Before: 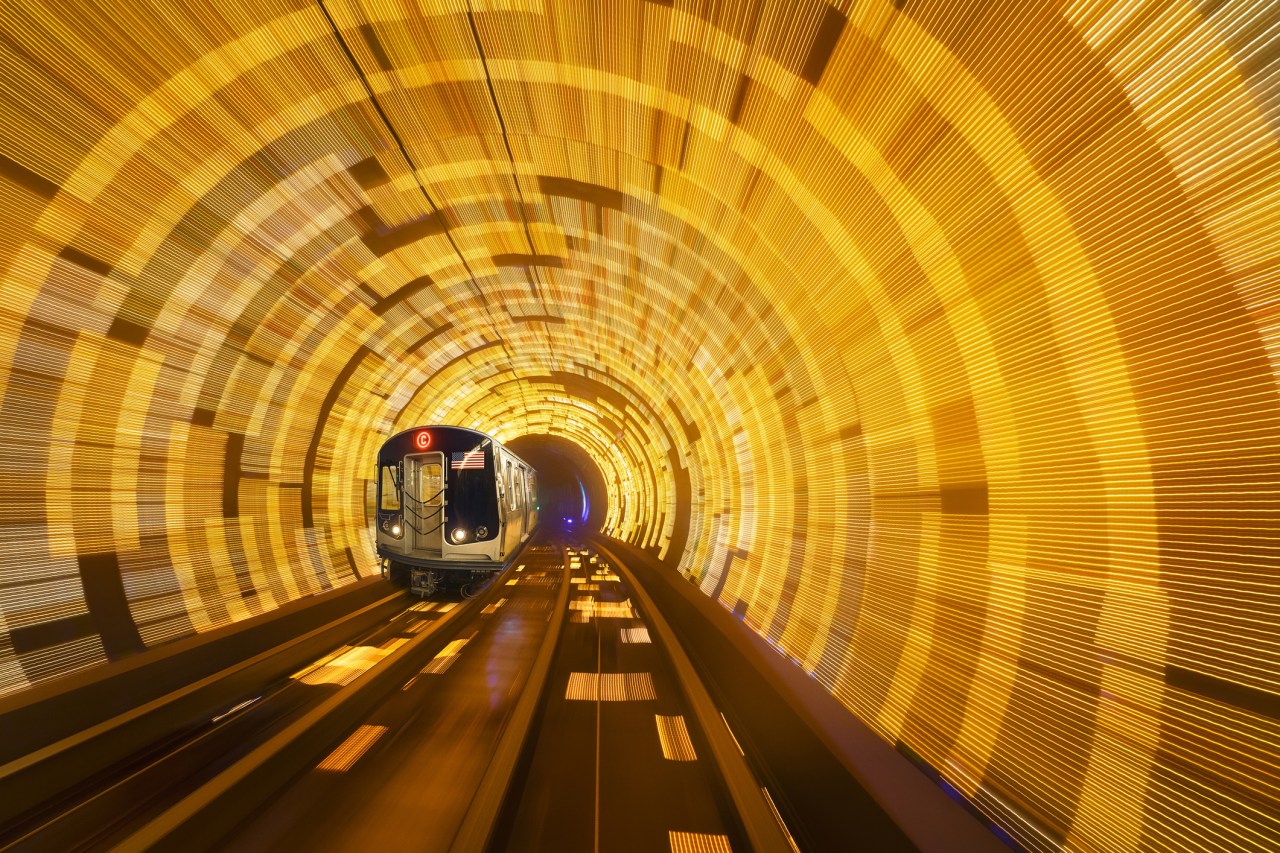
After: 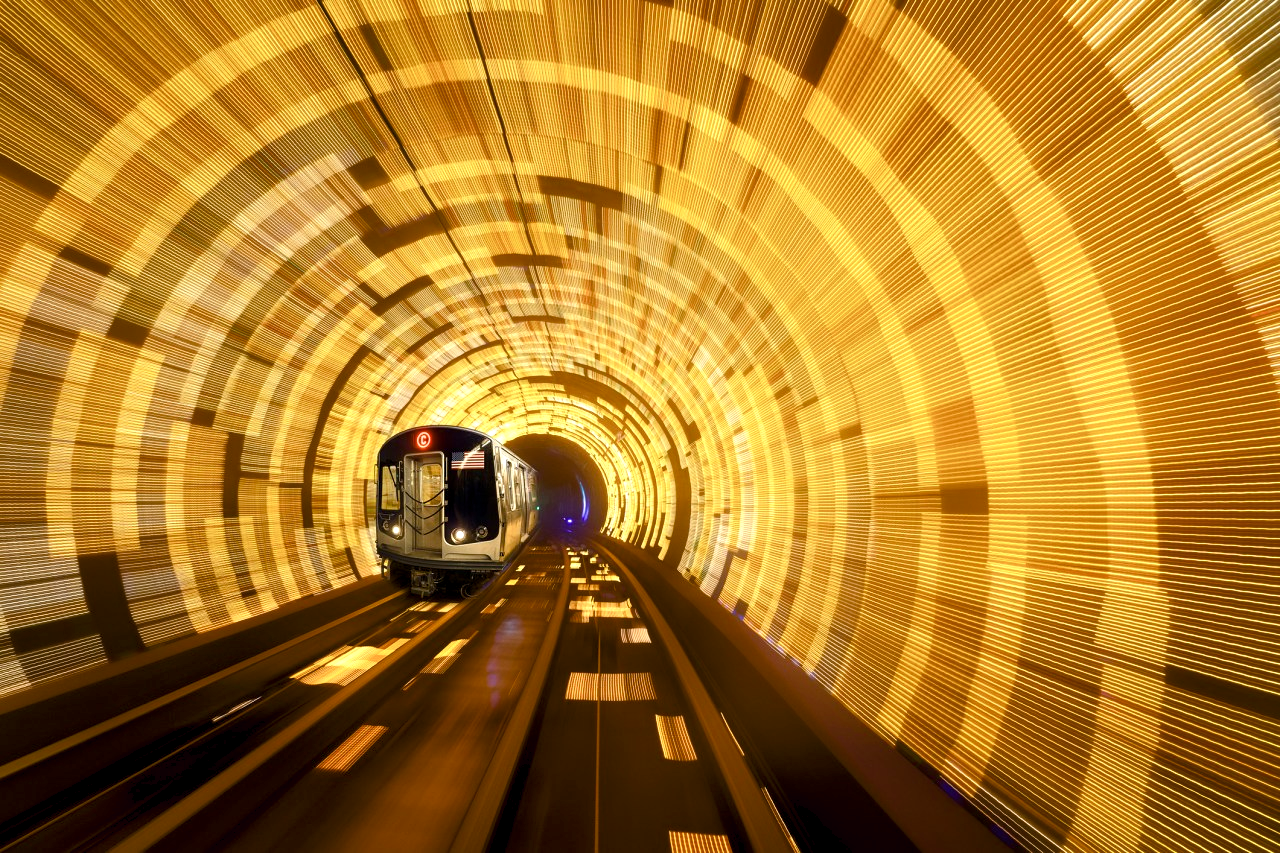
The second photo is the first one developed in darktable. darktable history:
color balance rgb: global offset › luminance -0.856%, perceptual saturation grading › global saturation -2.04%, perceptual saturation grading › highlights -7.489%, perceptual saturation grading › mid-tones 8.088%, perceptual saturation grading › shadows 5.118%, global vibrance 9.438%, contrast 15.368%, saturation formula JzAzBz (2021)
